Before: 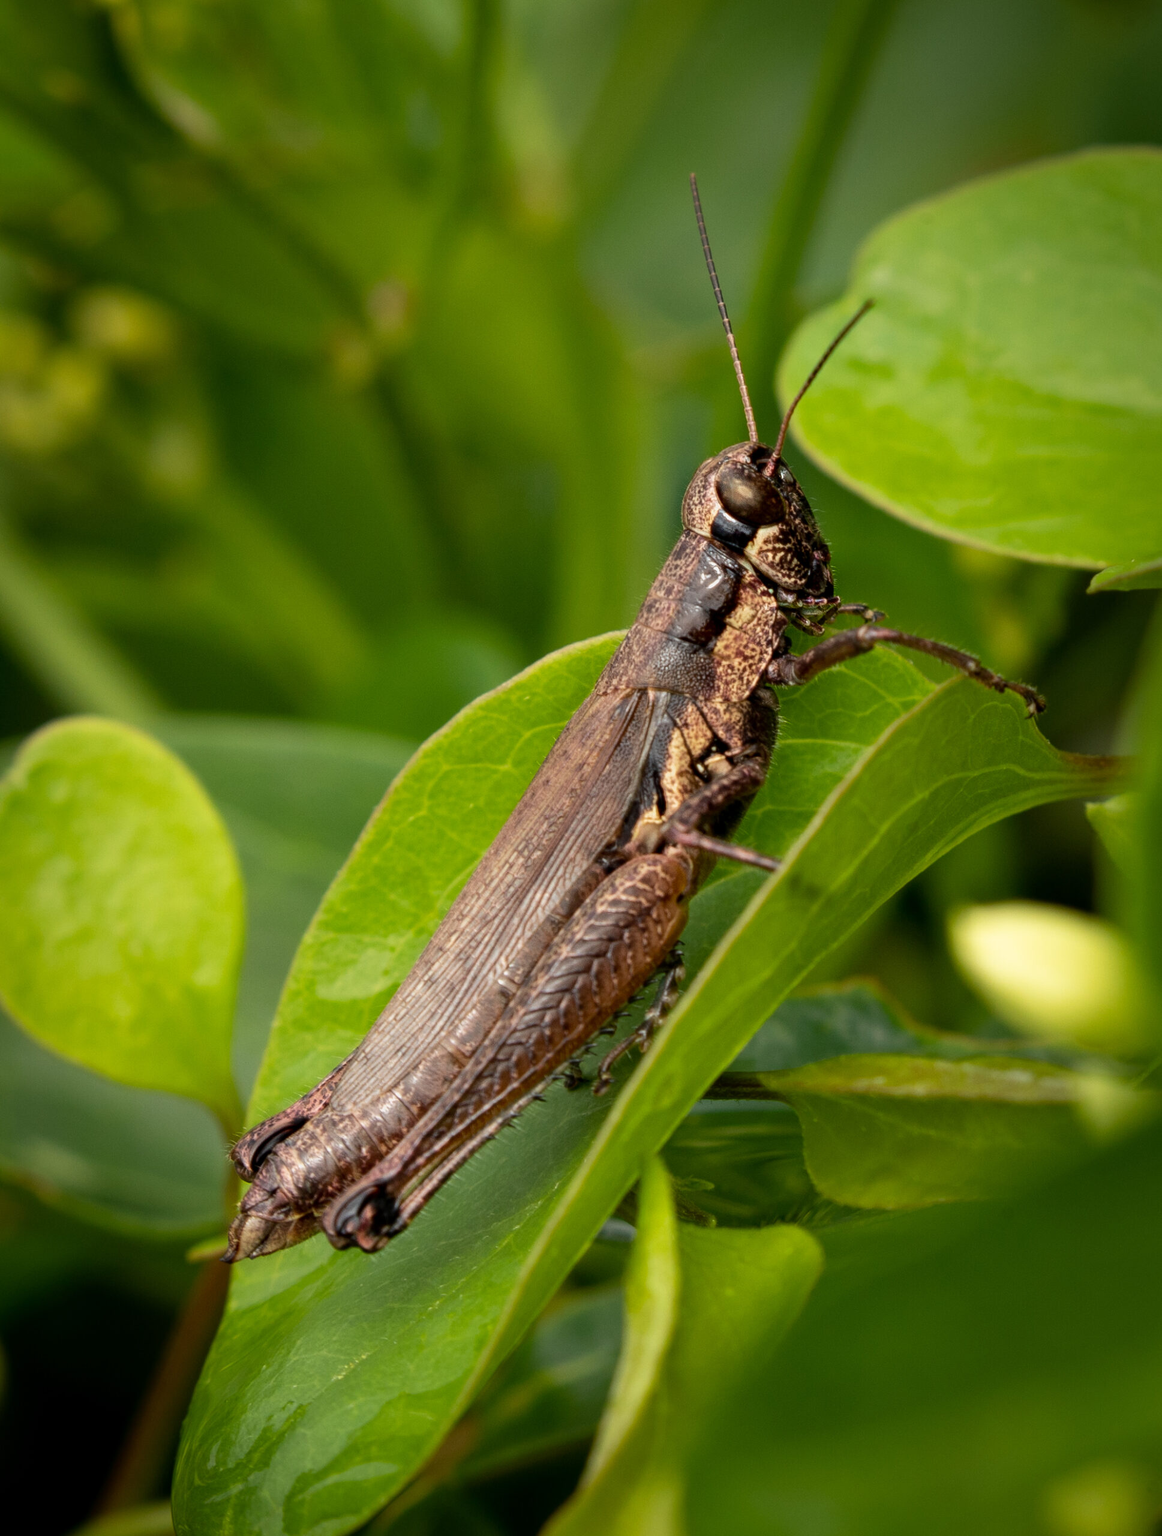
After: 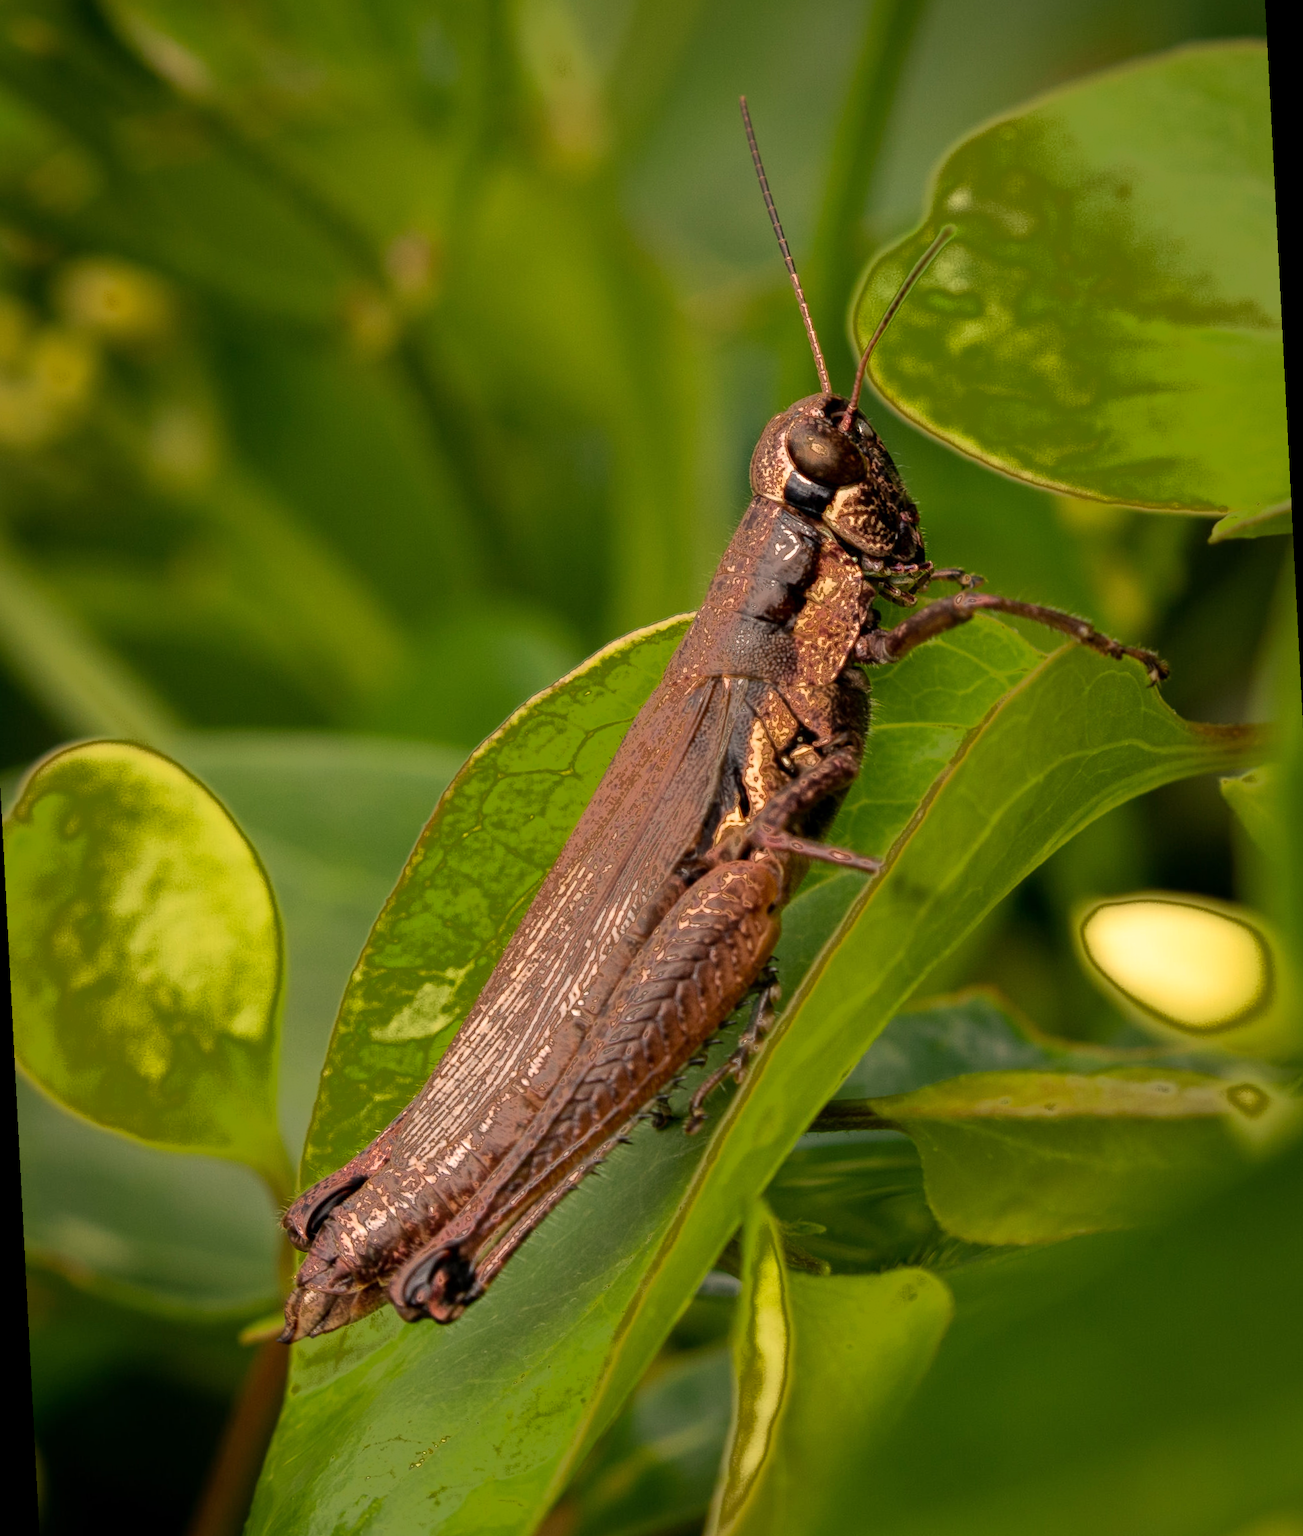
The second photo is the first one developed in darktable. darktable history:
fill light: exposure -0.73 EV, center 0.69, width 2.2
white balance: red 1.127, blue 0.943
rotate and perspective: rotation -3°, crop left 0.031, crop right 0.968, crop top 0.07, crop bottom 0.93
